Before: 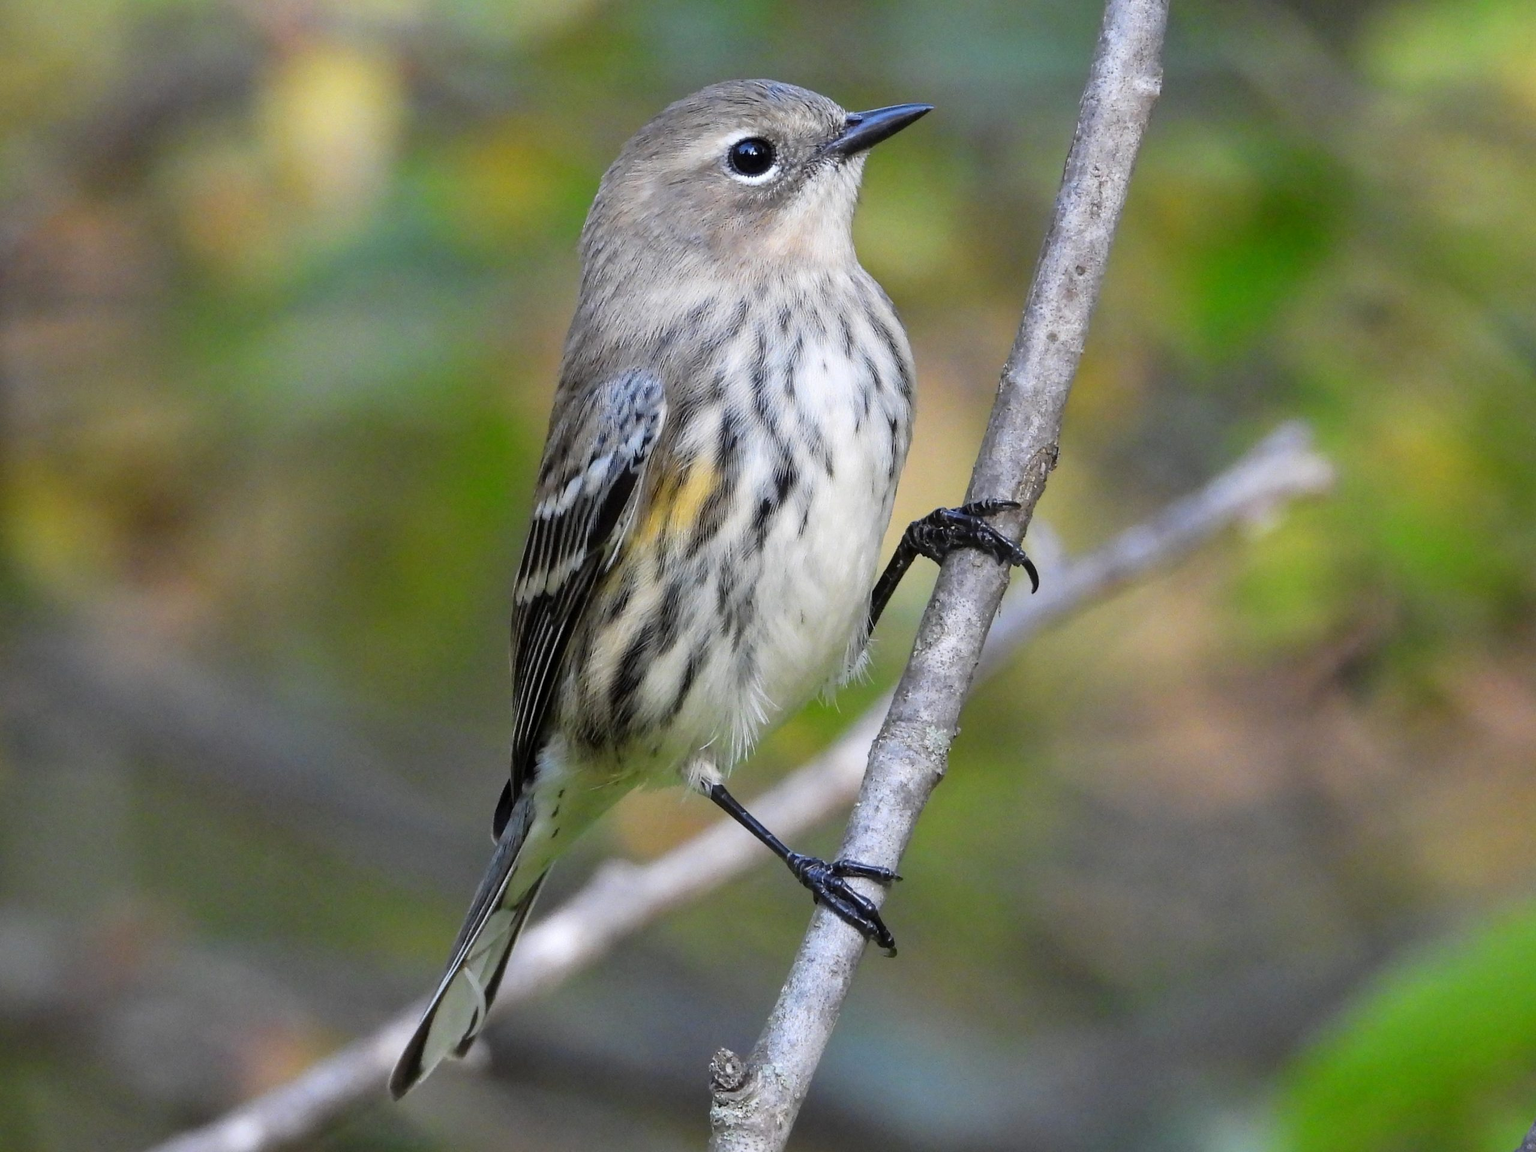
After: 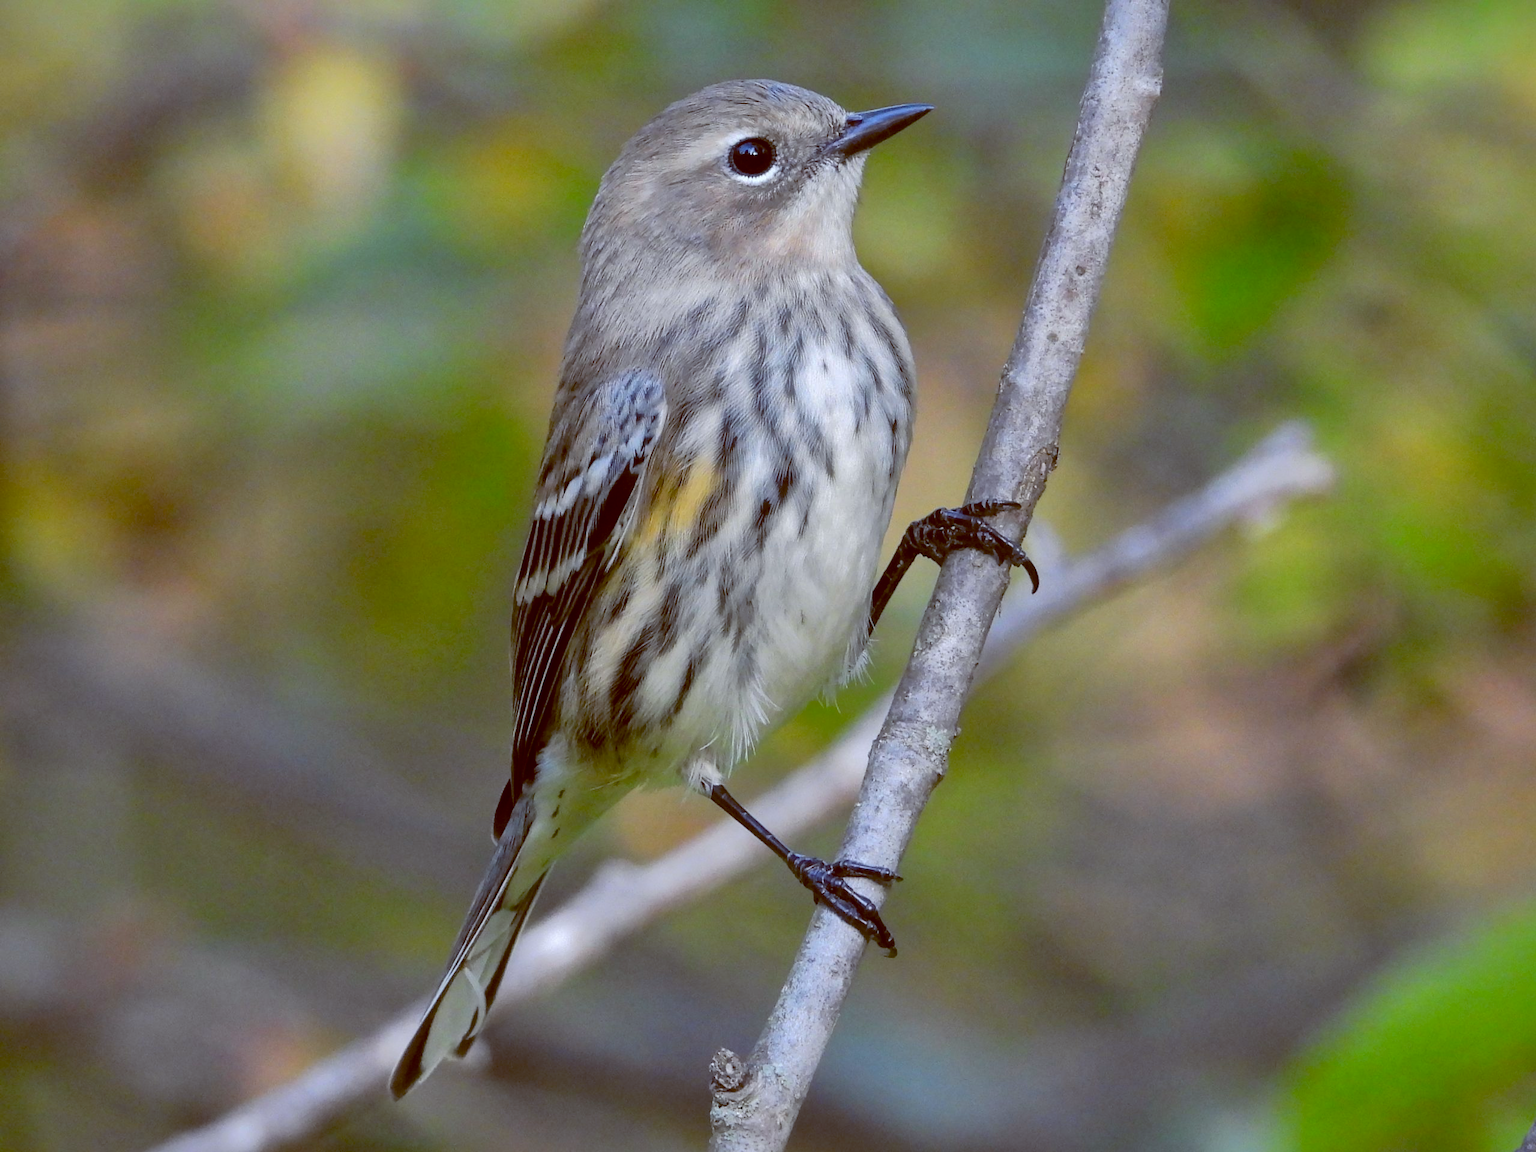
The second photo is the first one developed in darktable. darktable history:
shadows and highlights: shadows 25, highlights -70
color balance: lift [1, 1.015, 1.004, 0.985], gamma [1, 0.958, 0.971, 1.042], gain [1, 0.956, 0.977, 1.044]
